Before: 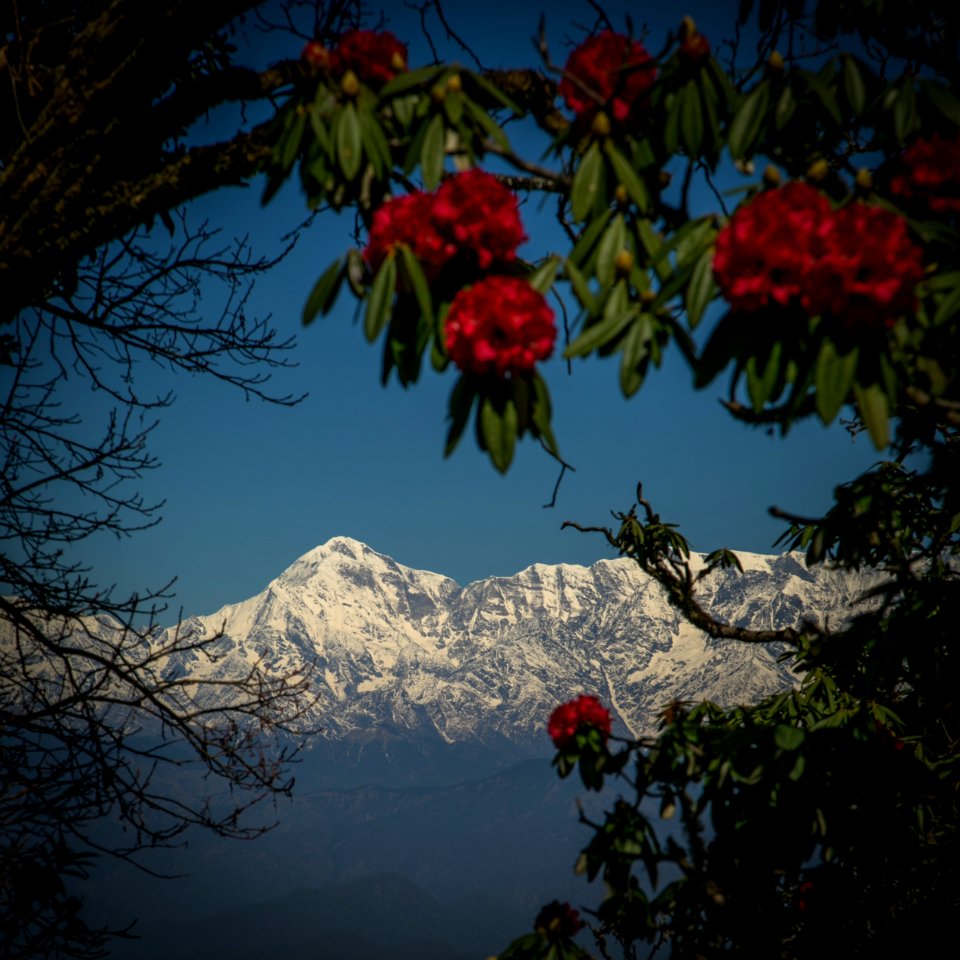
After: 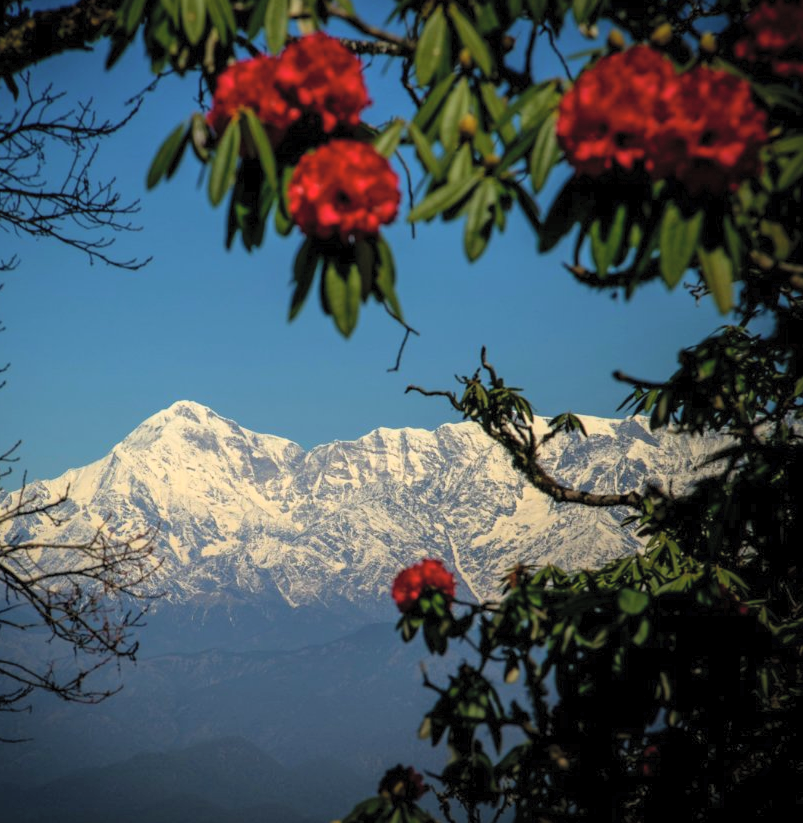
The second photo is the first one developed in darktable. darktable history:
contrast brightness saturation: contrast 0.1, brightness 0.3, saturation 0.14
crop: left 16.315%, top 14.246%
